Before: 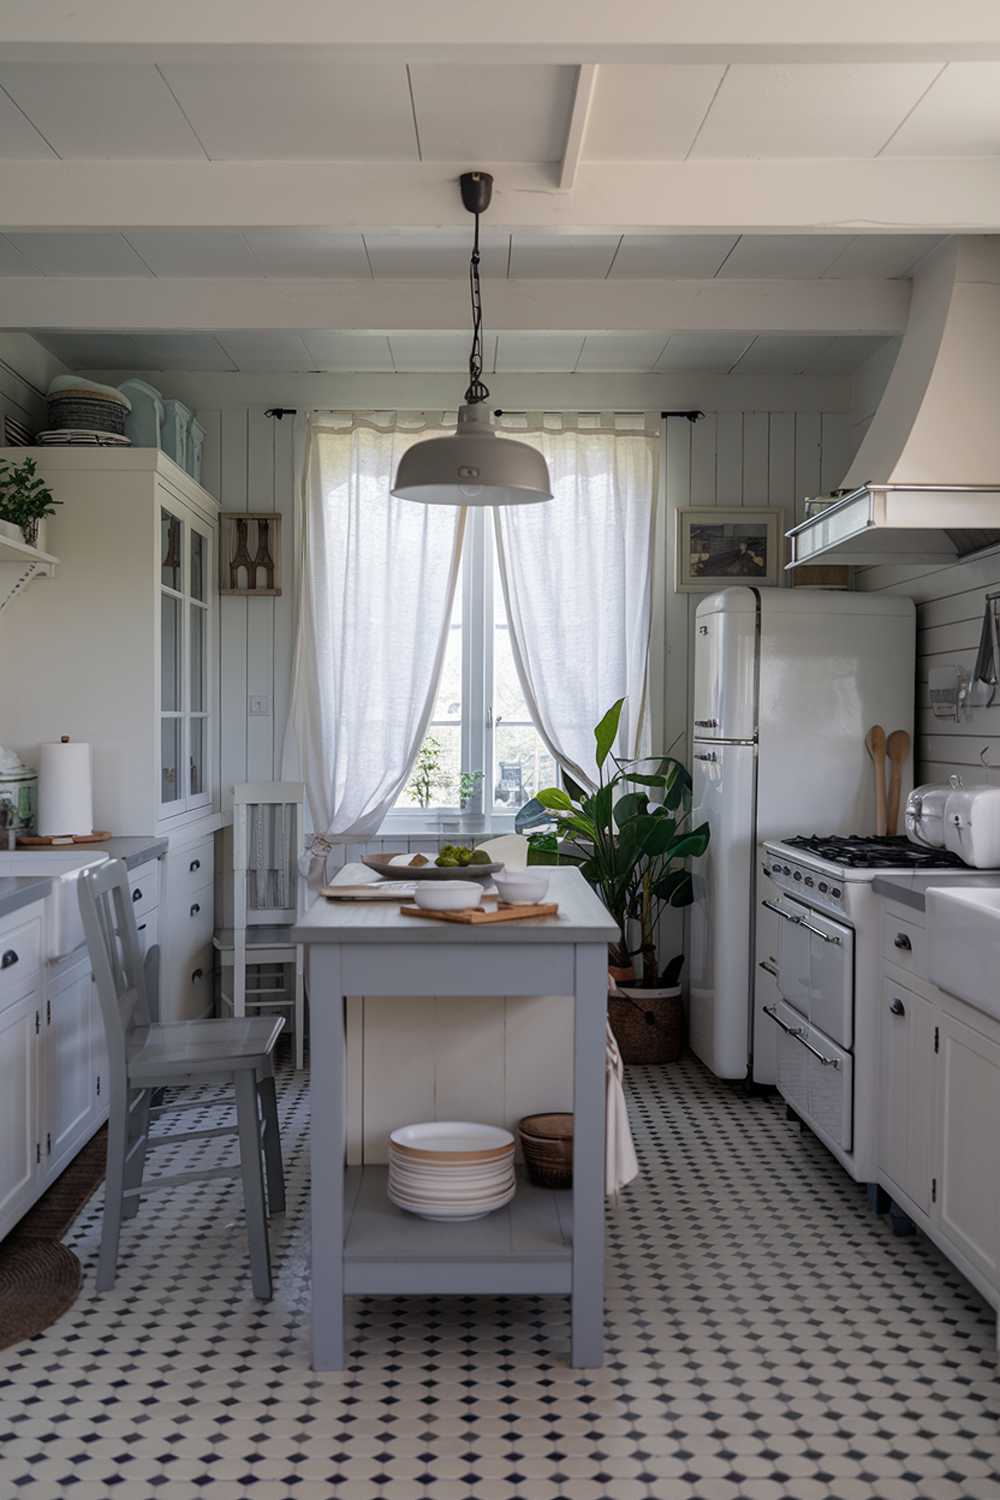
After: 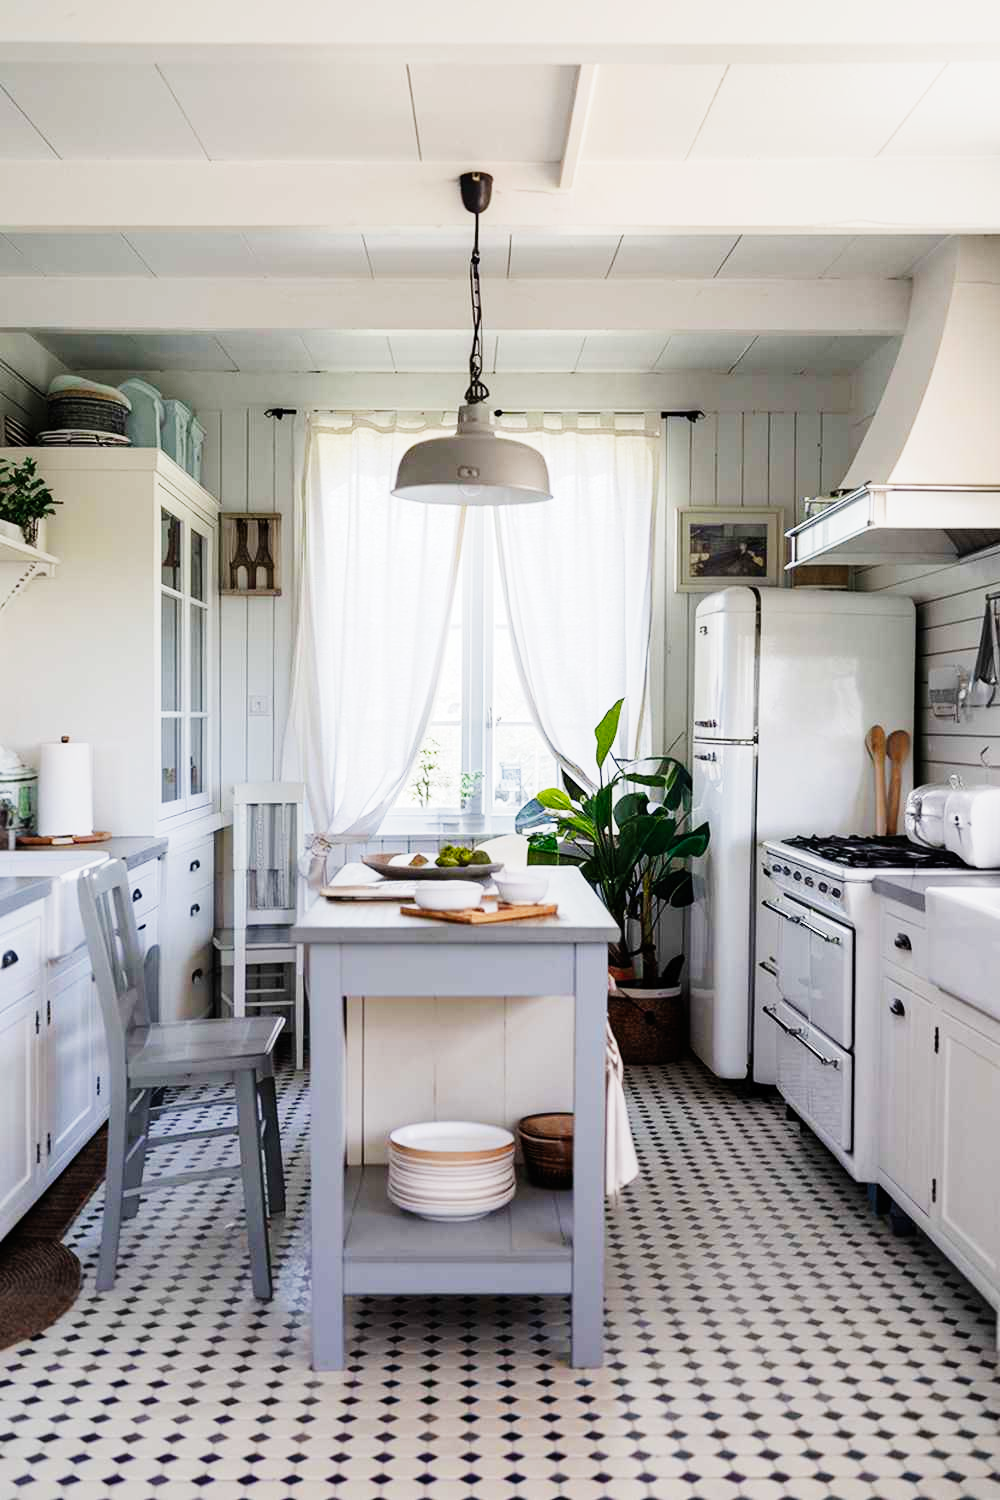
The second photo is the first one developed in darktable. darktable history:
base curve: curves: ch0 [(0, 0) (0, 0.001) (0.001, 0.001) (0.004, 0.002) (0.007, 0.004) (0.015, 0.013) (0.033, 0.045) (0.052, 0.096) (0.075, 0.17) (0.099, 0.241) (0.163, 0.42) (0.219, 0.55) (0.259, 0.616) (0.327, 0.722) (0.365, 0.765) (0.522, 0.873) (0.547, 0.881) (0.689, 0.919) (0.826, 0.952) (1, 1)], preserve colors none
